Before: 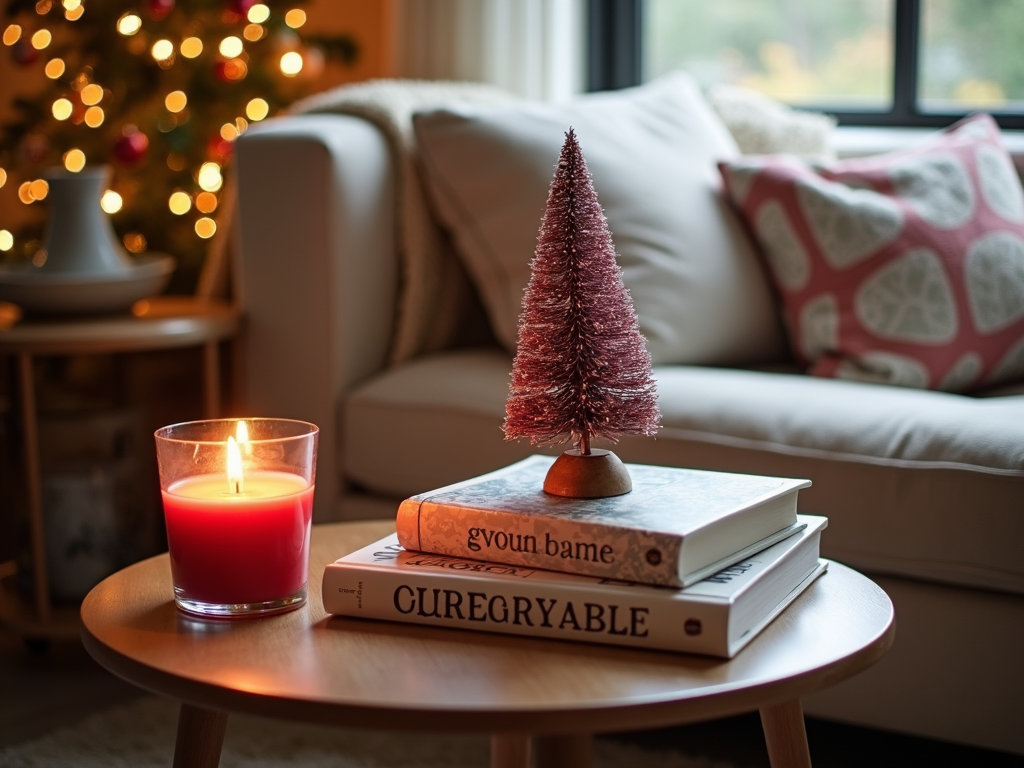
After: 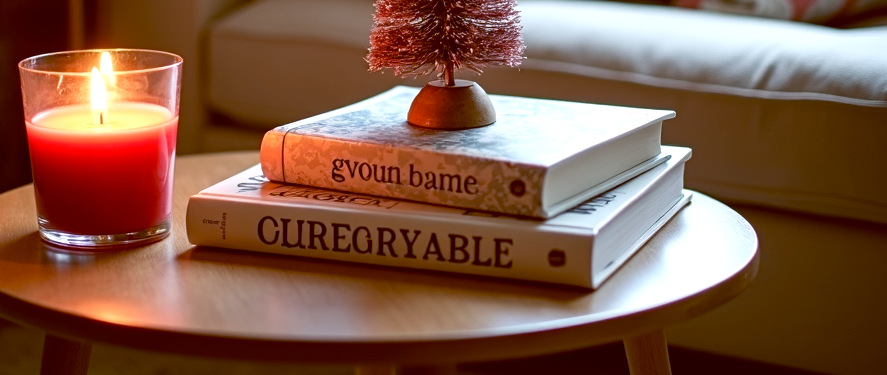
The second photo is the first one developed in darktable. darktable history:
crop and rotate: left 13.306%, top 48.129%, bottom 2.928%
color balance: lift [1, 1.015, 1.004, 0.985], gamma [1, 0.958, 0.971, 1.042], gain [1, 0.956, 0.977, 1.044]
exposure: exposure 0.367 EV, compensate highlight preservation false
